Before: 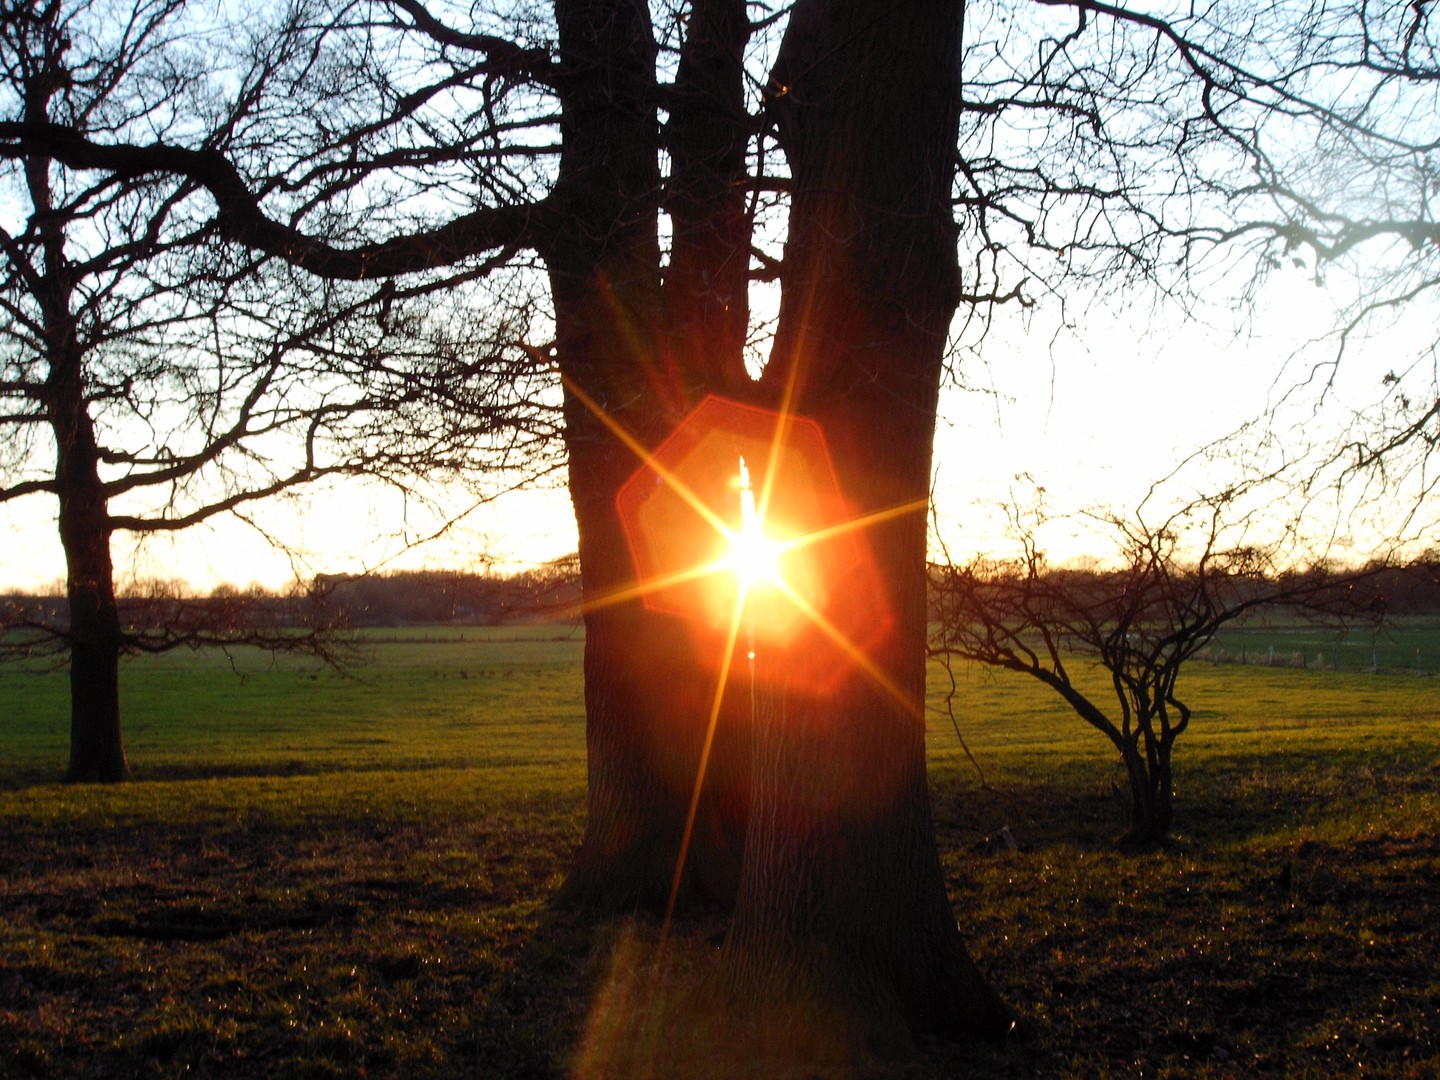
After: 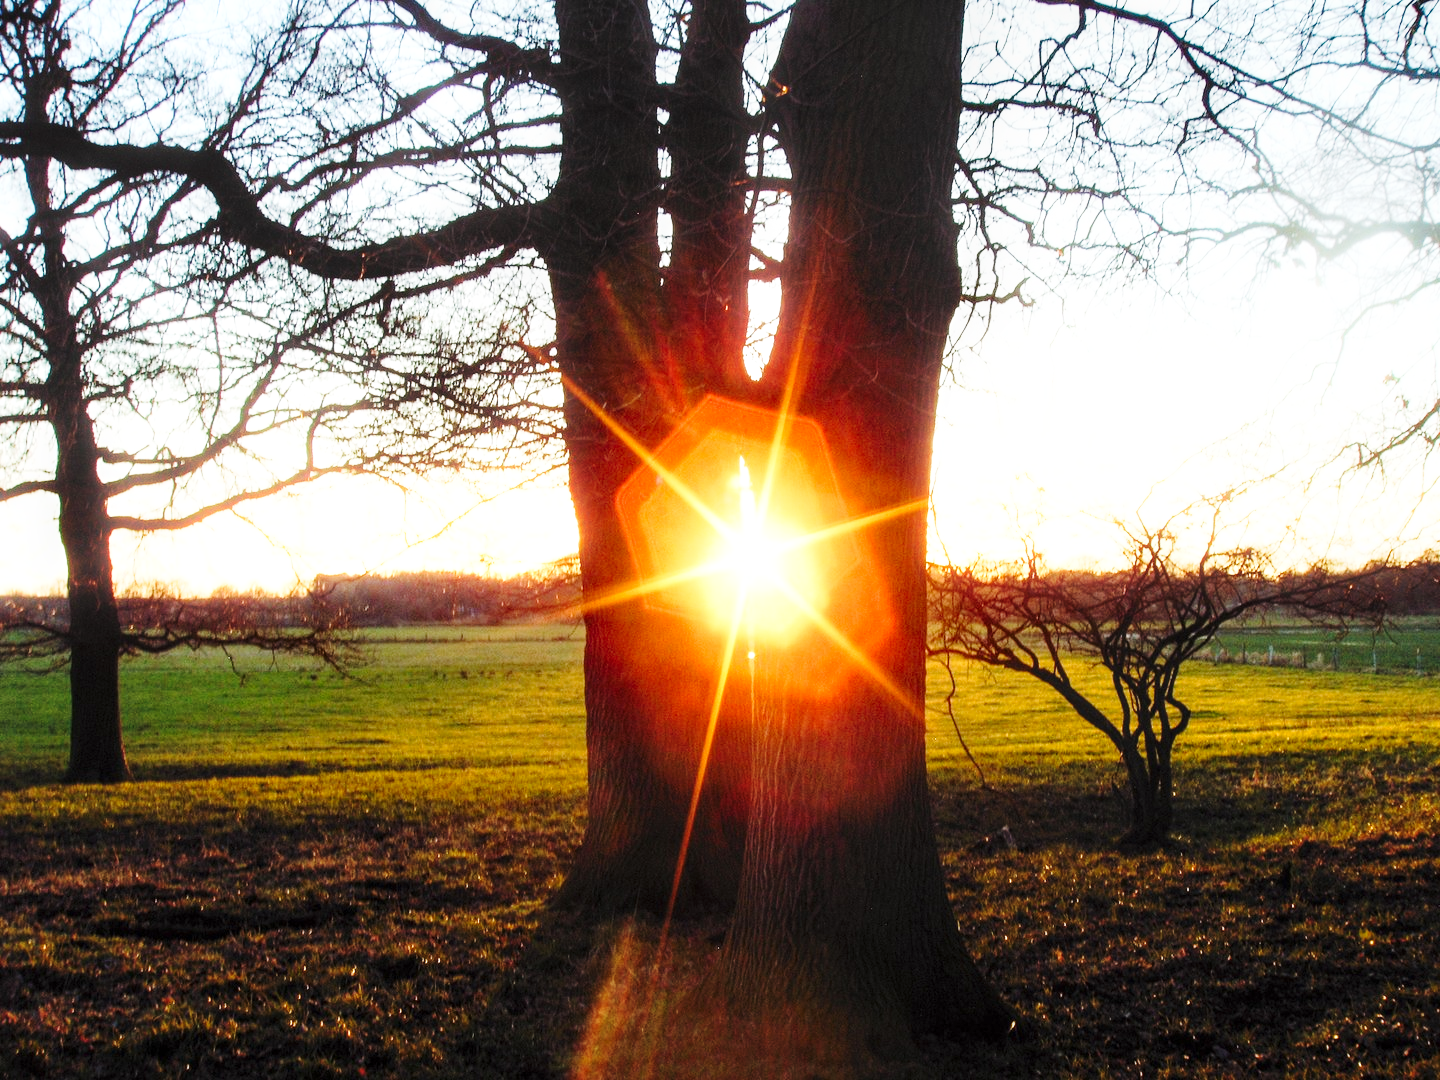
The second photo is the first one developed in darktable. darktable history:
bloom: size 3%, threshold 100%, strength 0%
local contrast: on, module defaults
exposure: exposure 0.6 EV, compensate highlight preservation false
base curve: curves: ch0 [(0, 0) (0.028, 0.03) (0.121, 0.232) (0.46, 0.748) (0.859, 0.968) (1, 1)], preserve colors none
